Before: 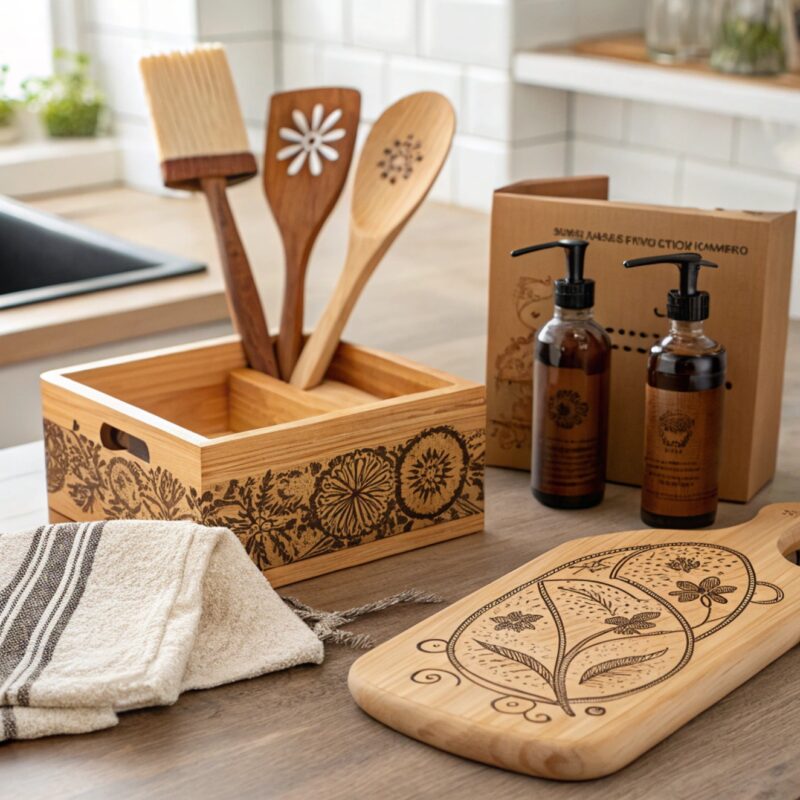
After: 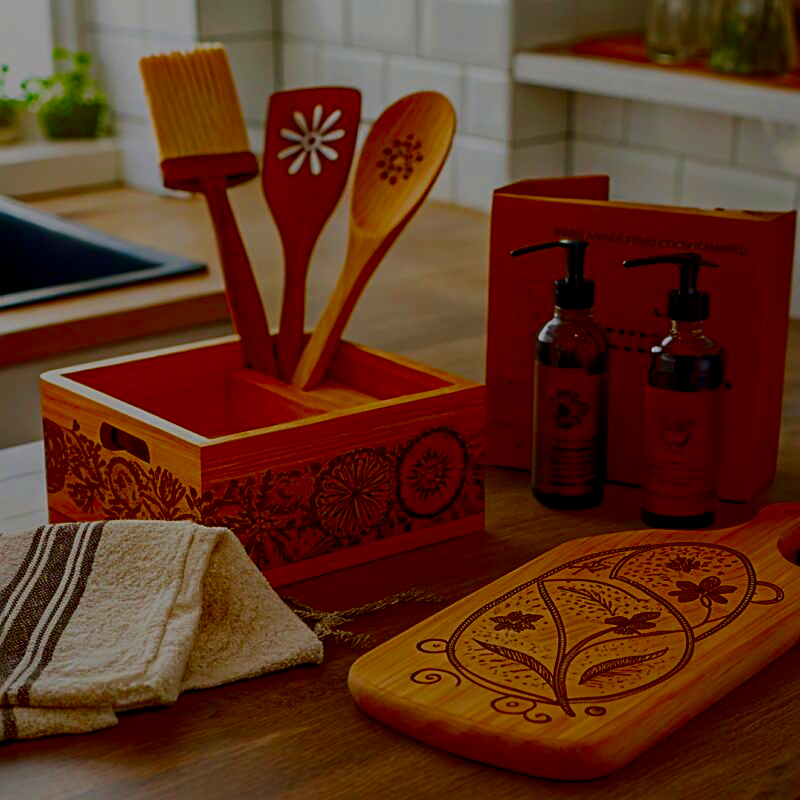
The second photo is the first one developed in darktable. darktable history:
contrast brightness saturation: brightness -1, saturation 1
filmic rgb: black relative exposure -7.75 EV, white relative exposure 4.4 EV, threshold 3 EV, hardness 3.76, latitude 38.11%, contrast 0.966, highlights saturation mix 10%, shadows ↔ highlights balance 4.59%, color science v4 (2020), enable highlight reconstruction true
sharpen: on, module defaults
